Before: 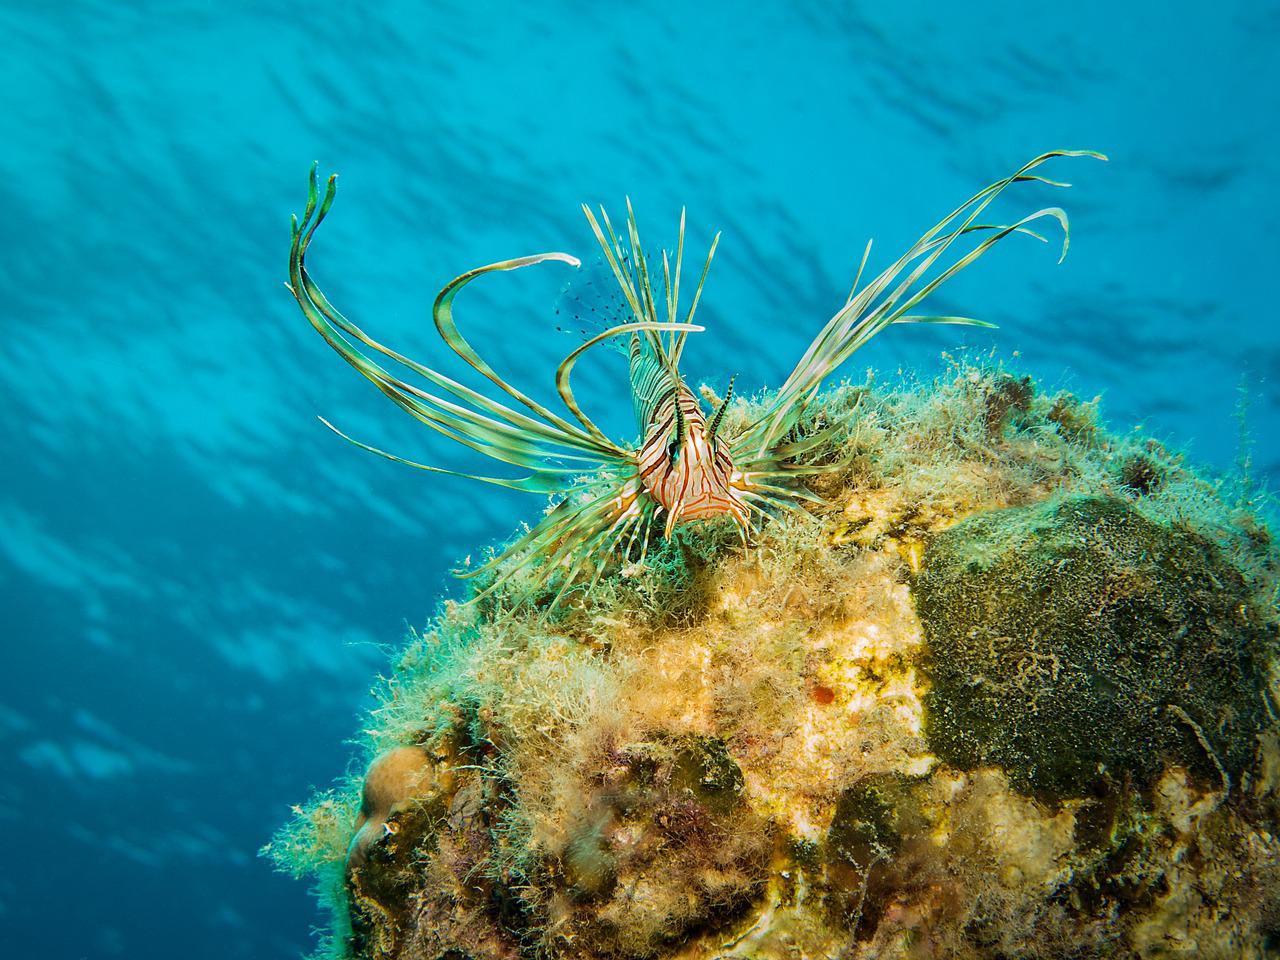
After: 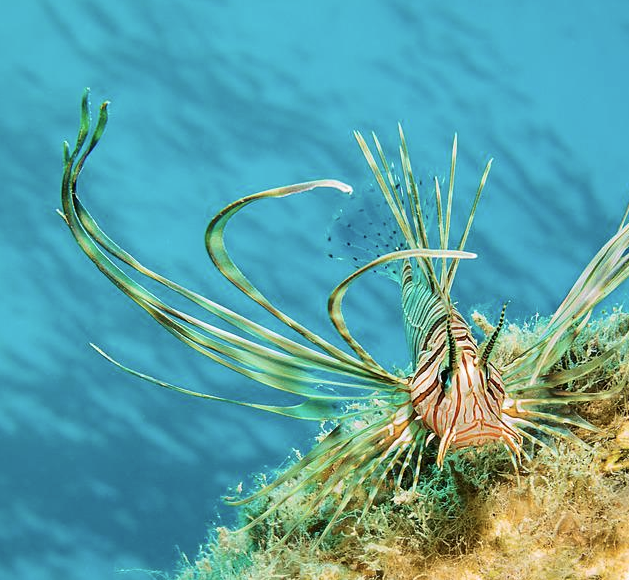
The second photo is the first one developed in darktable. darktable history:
crop: left 17.88%, top 7.683%, right 32.929%, bottom 31.9%
contrast brightness saturation: contrast 0.107, saturation -0.17
